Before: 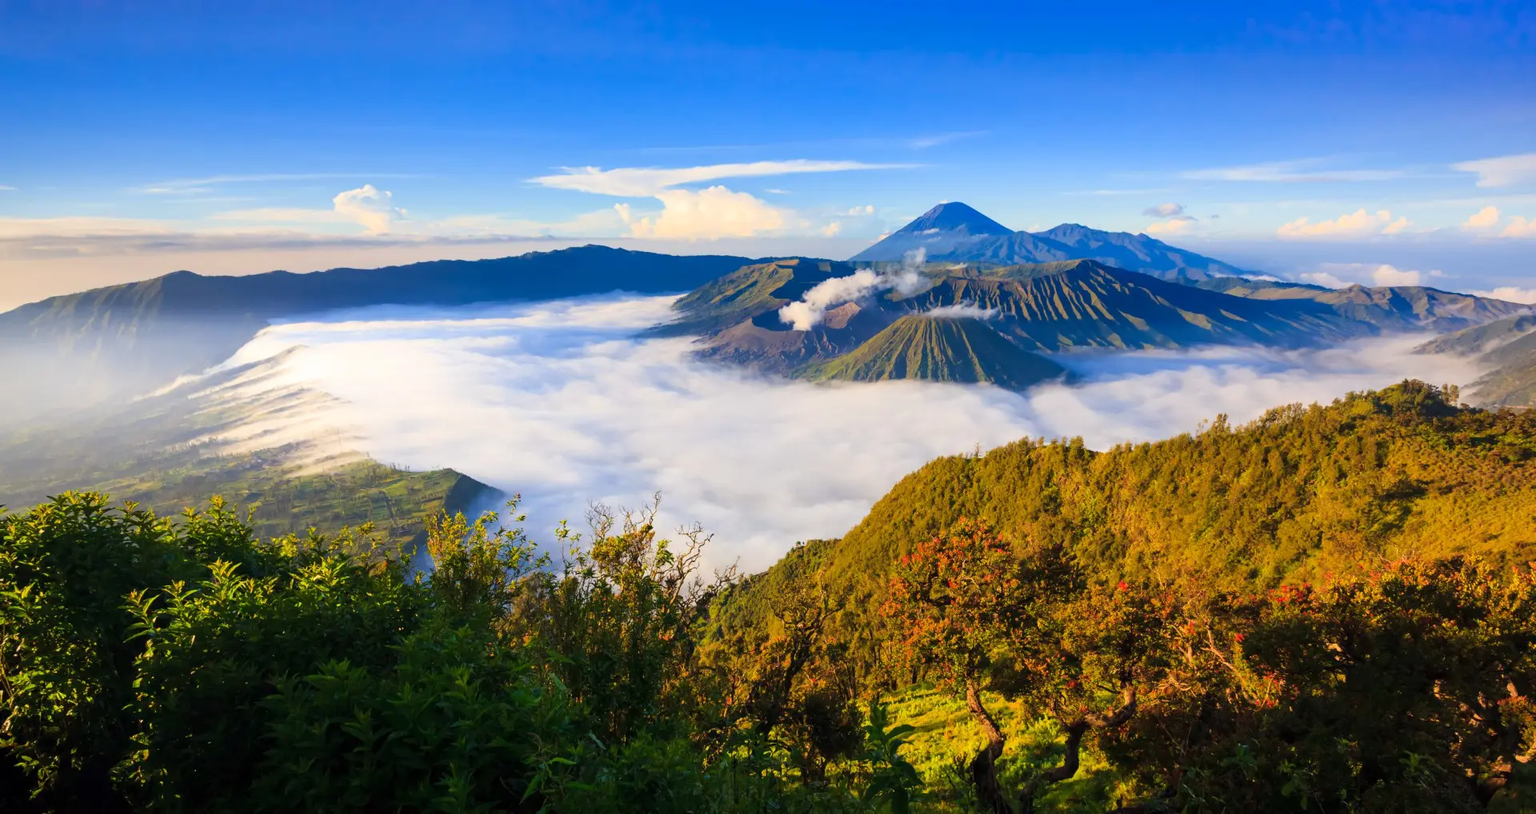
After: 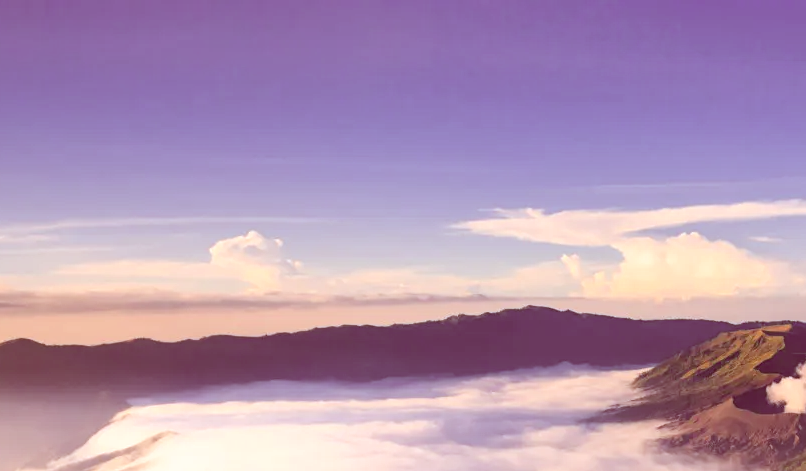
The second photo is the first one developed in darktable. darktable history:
local contrast: highlights 100%, shadows 100%, detail 120%, midtone range 0.2
color correction: highlights a* 9.03, highlights b* 8.71, shadows a* 40, shadows b* 40, saturation 0.8
crop and rotate: left 10.817%, top 0.062%, right 47.194%, bottom 53.626%
